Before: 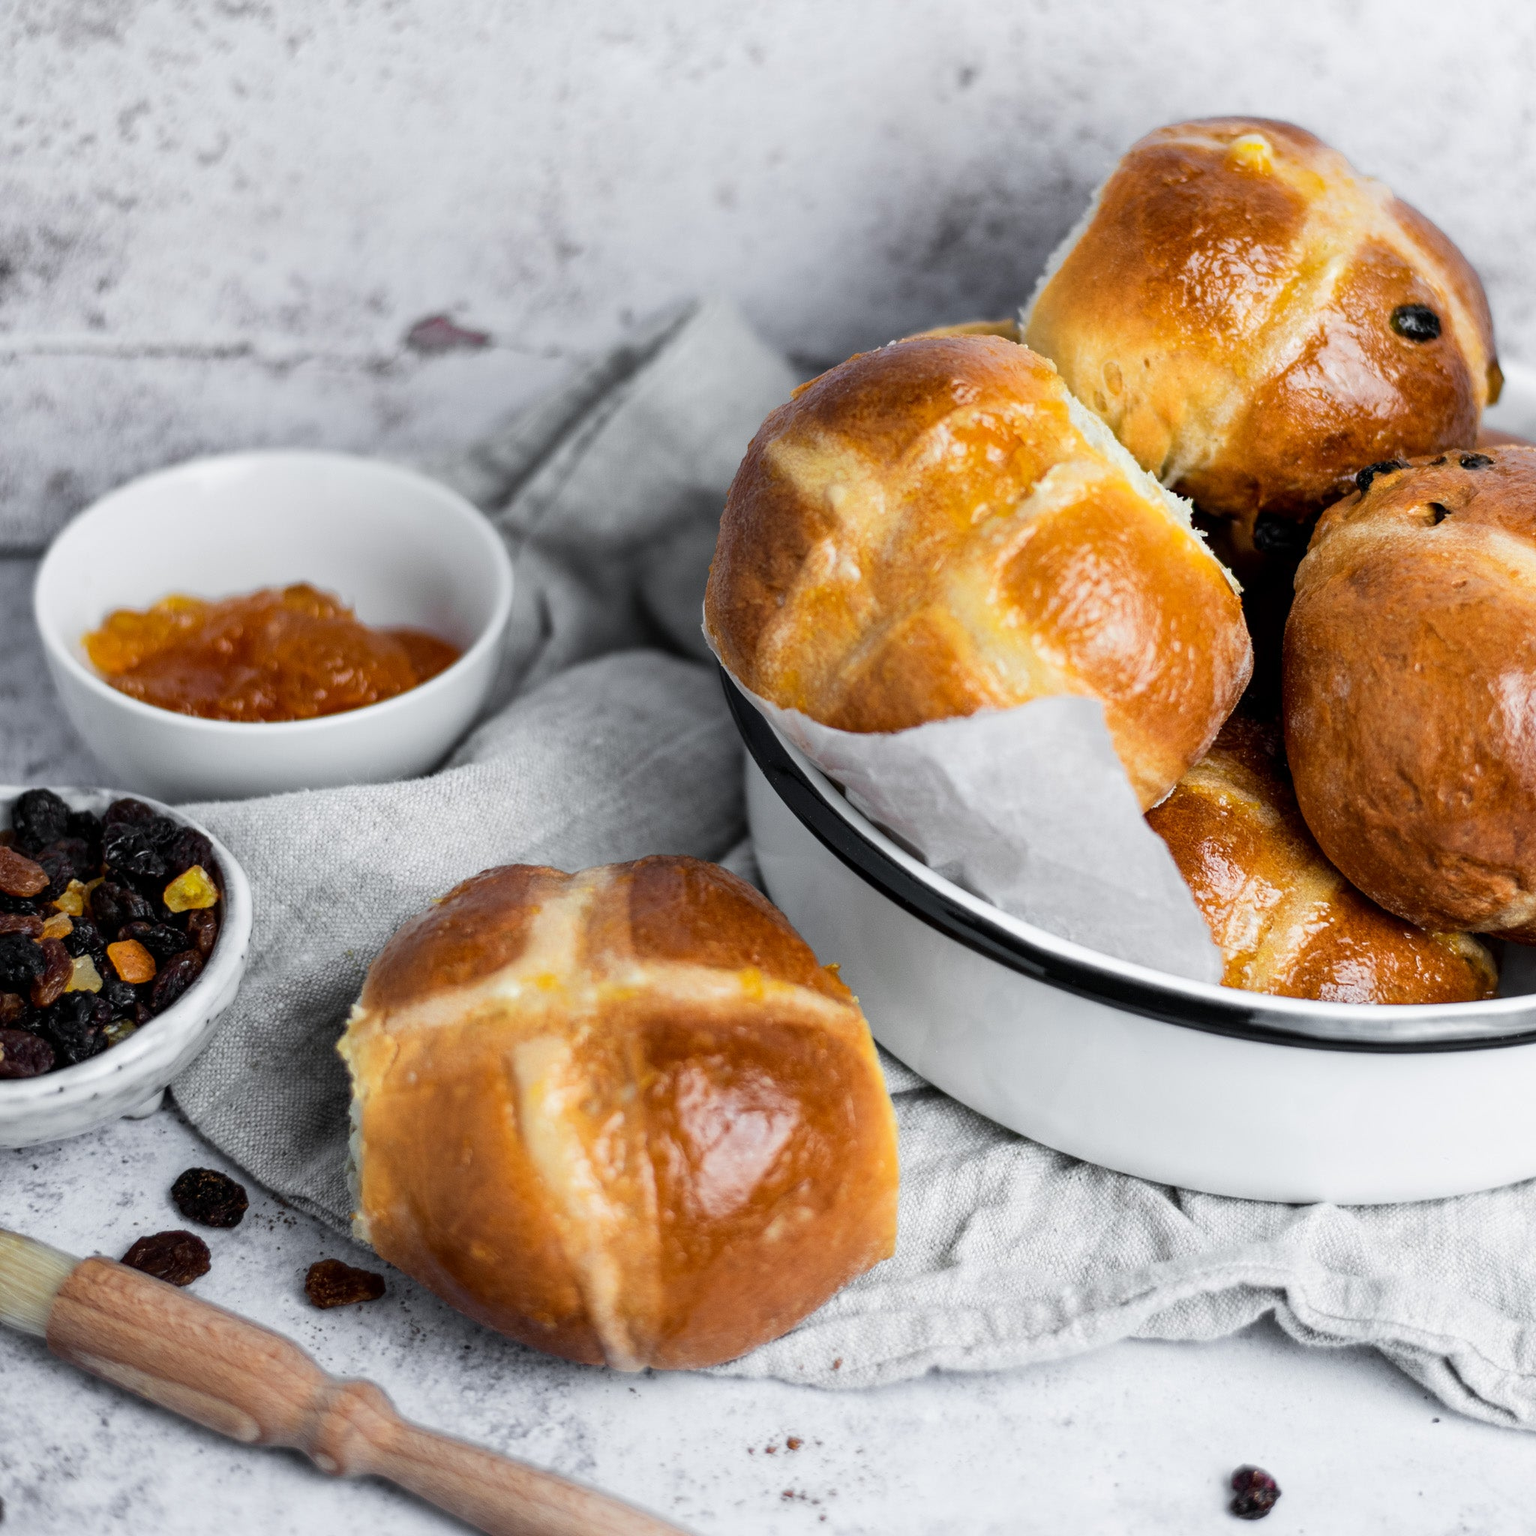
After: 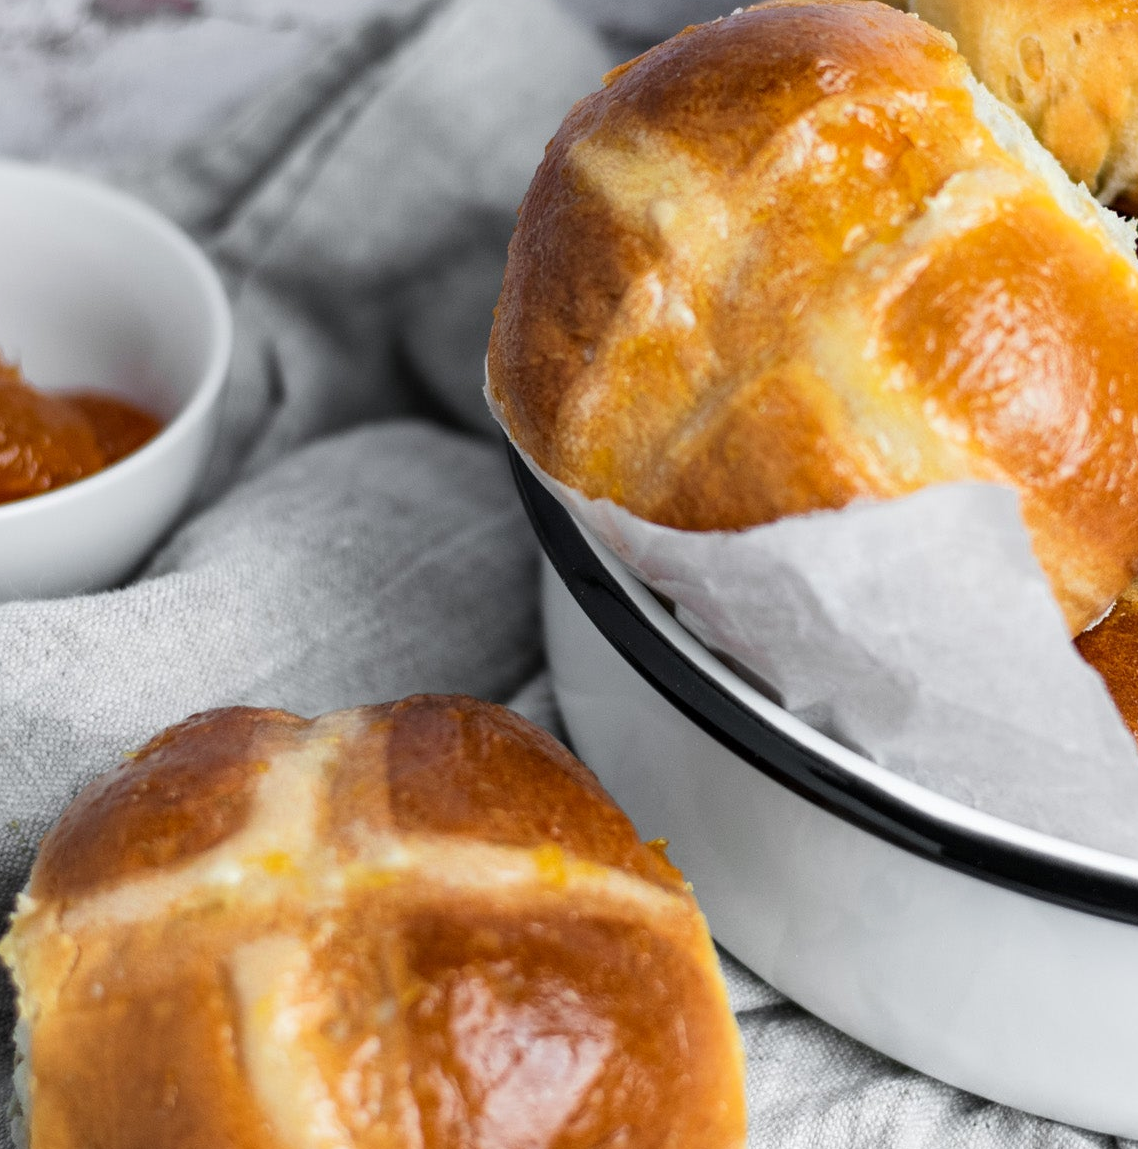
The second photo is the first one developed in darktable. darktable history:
levels: mode automatic, black 0.031%, levels [0.093, 0.434, 0.988]
crop and rotate: left 22.119%, top 21.795%, right 22.302%, bottom 22.101%
